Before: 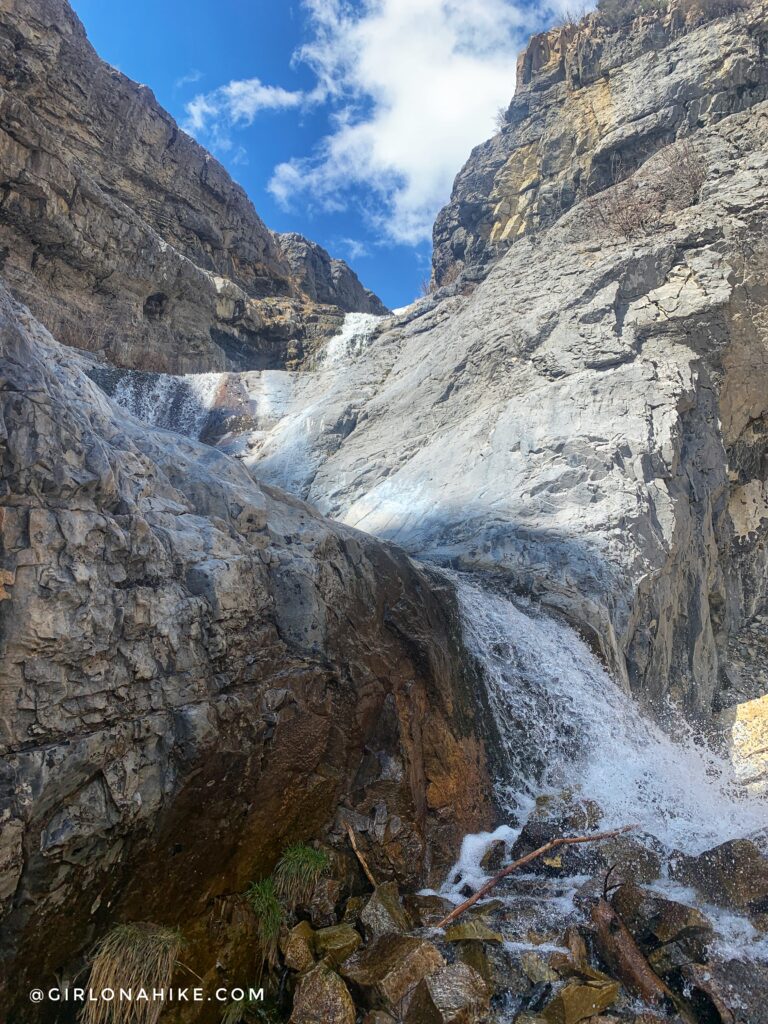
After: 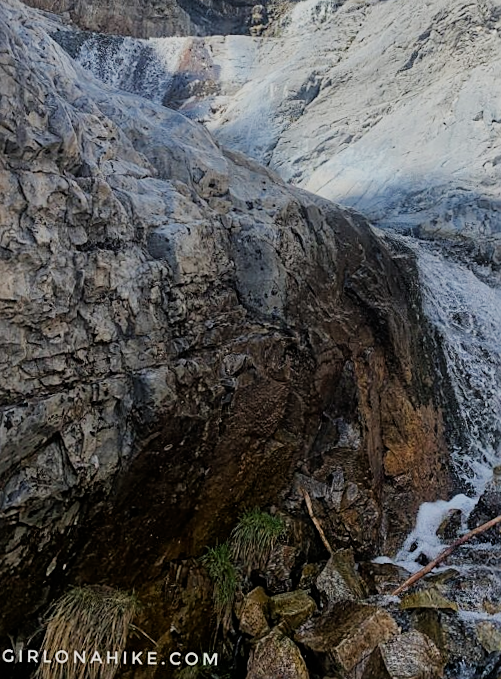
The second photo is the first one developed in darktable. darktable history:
crop and rotate: angle -0.955°, left 4.005%, top 32.178%, right 29.21%
sharpen: on, module defaults
filmic rgb: black relative exposure -7.11 EV, white relative exposure 5.39 EV, threshold 2.99 EV, hardness 3.02, iterations of high-quality reconstruction 0, enable highlight reconstruction true
